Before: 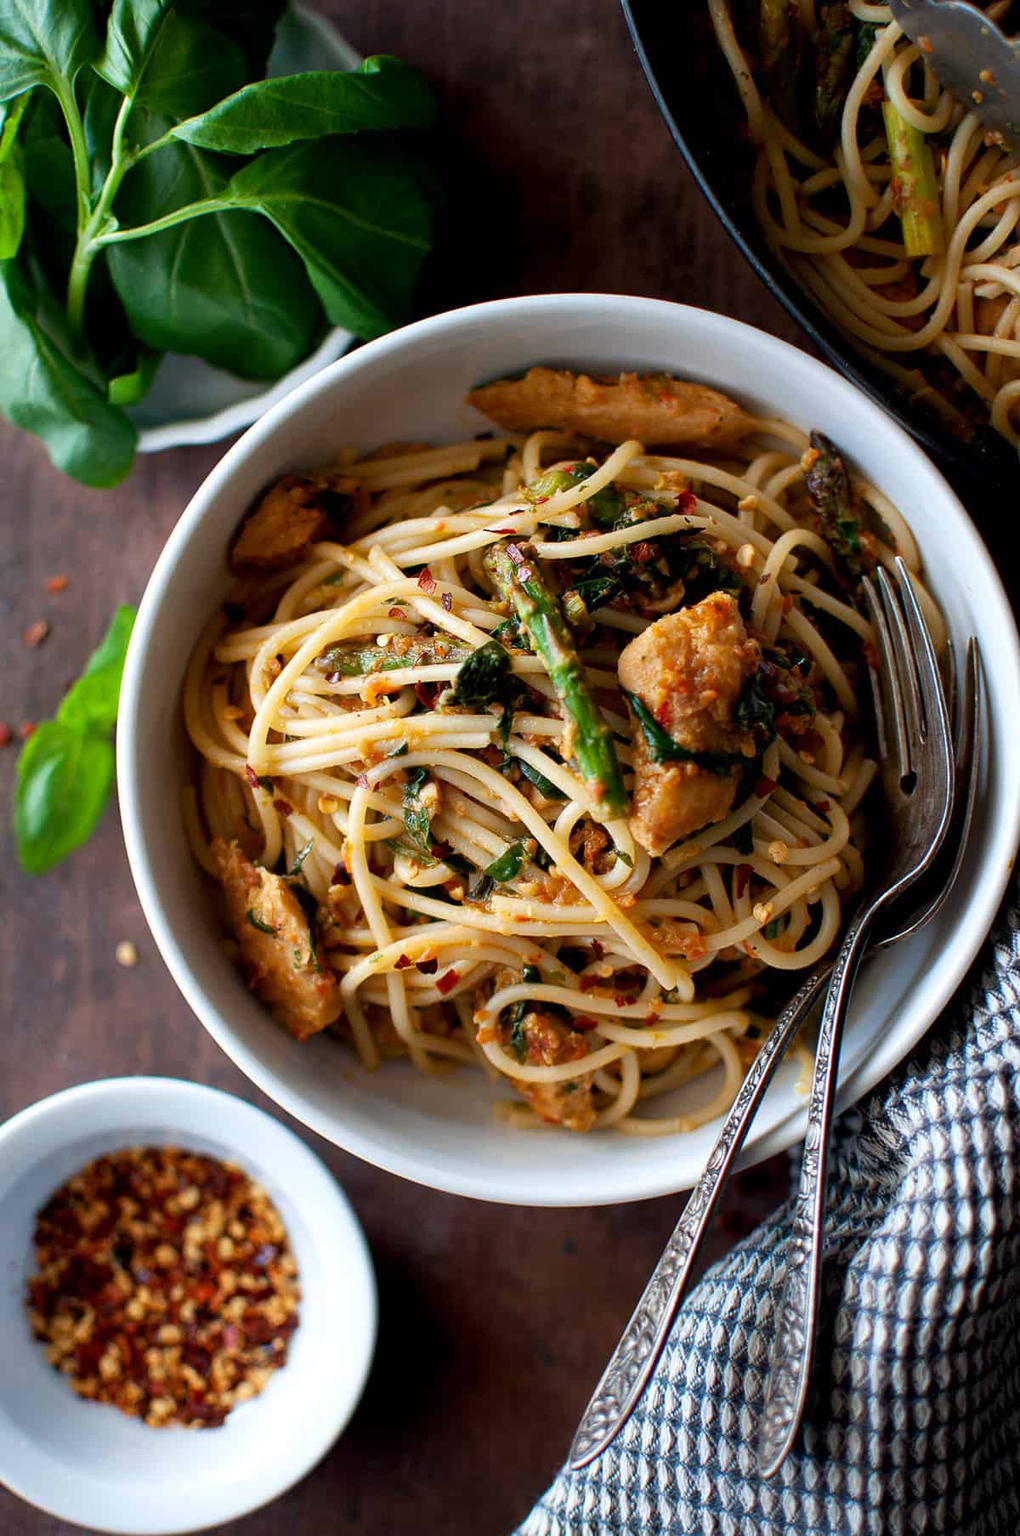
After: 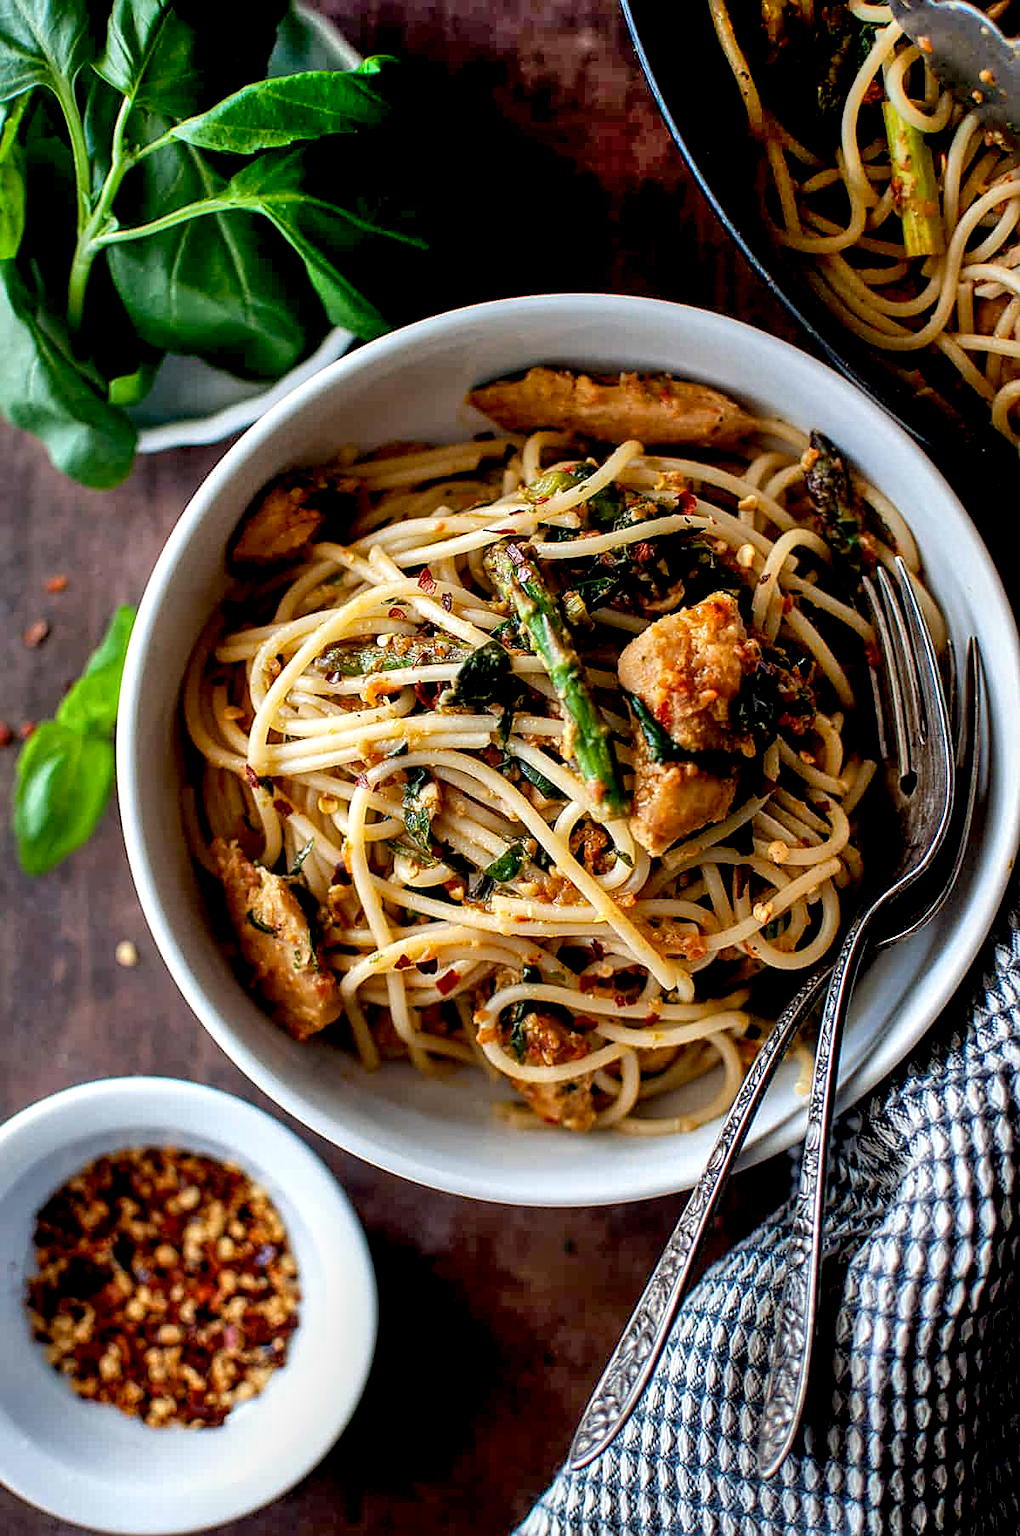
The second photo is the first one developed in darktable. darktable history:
sharpen: on, module defaults
local contrast: detail 144%
exposure: black level correction 0.01, exposure 0.014 EV, compensate highlight preservation false
shadows and highlights: soften with gaussian
